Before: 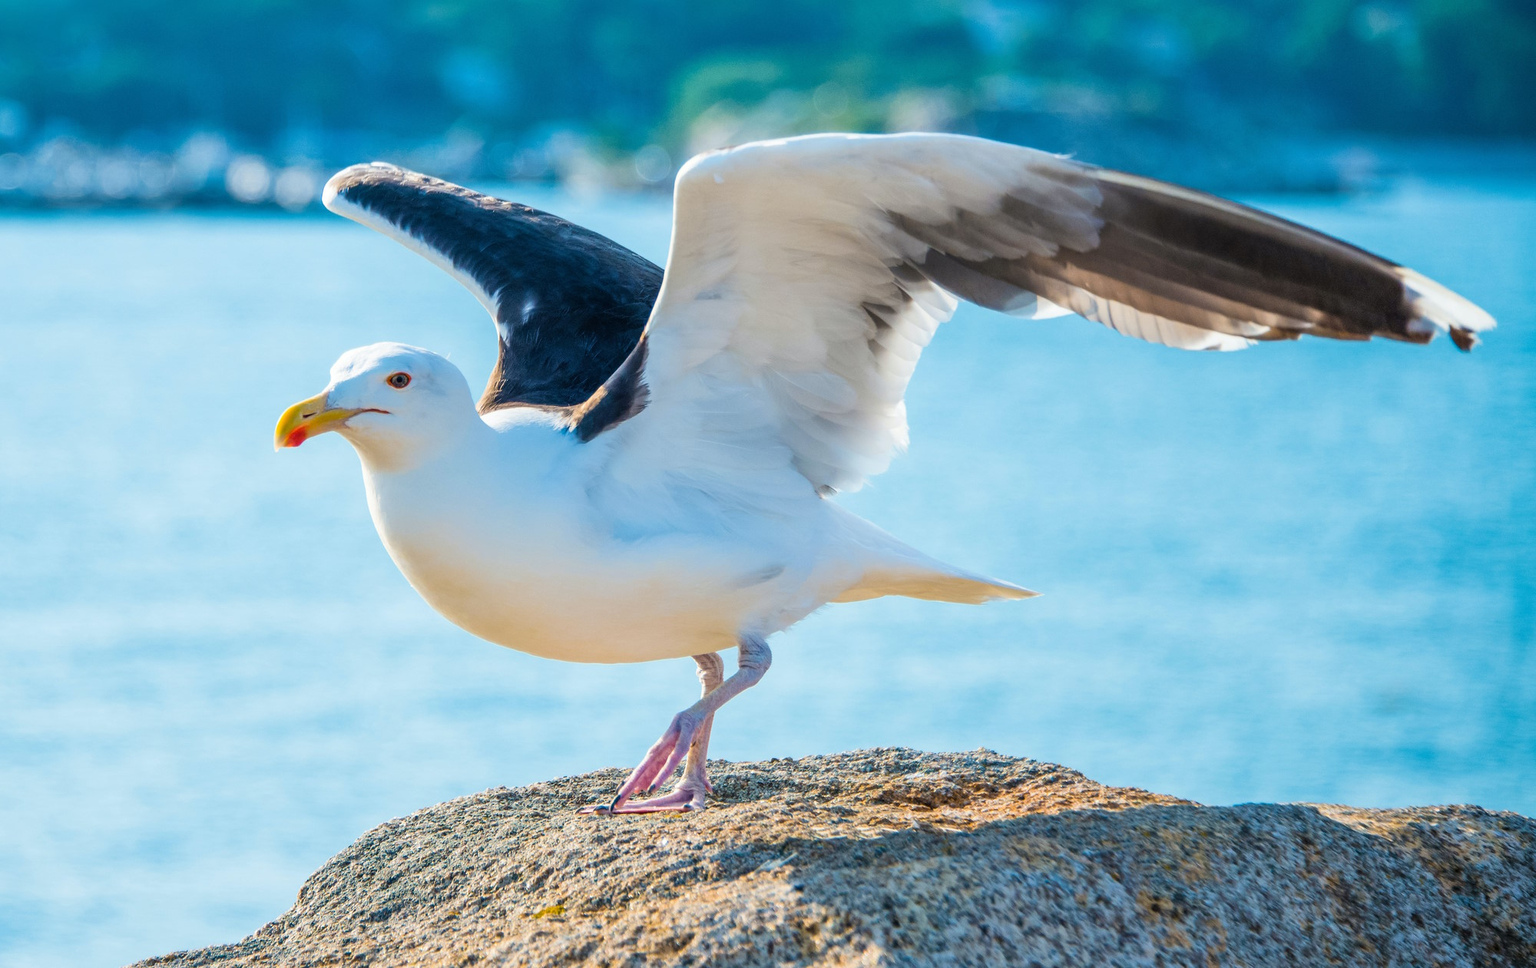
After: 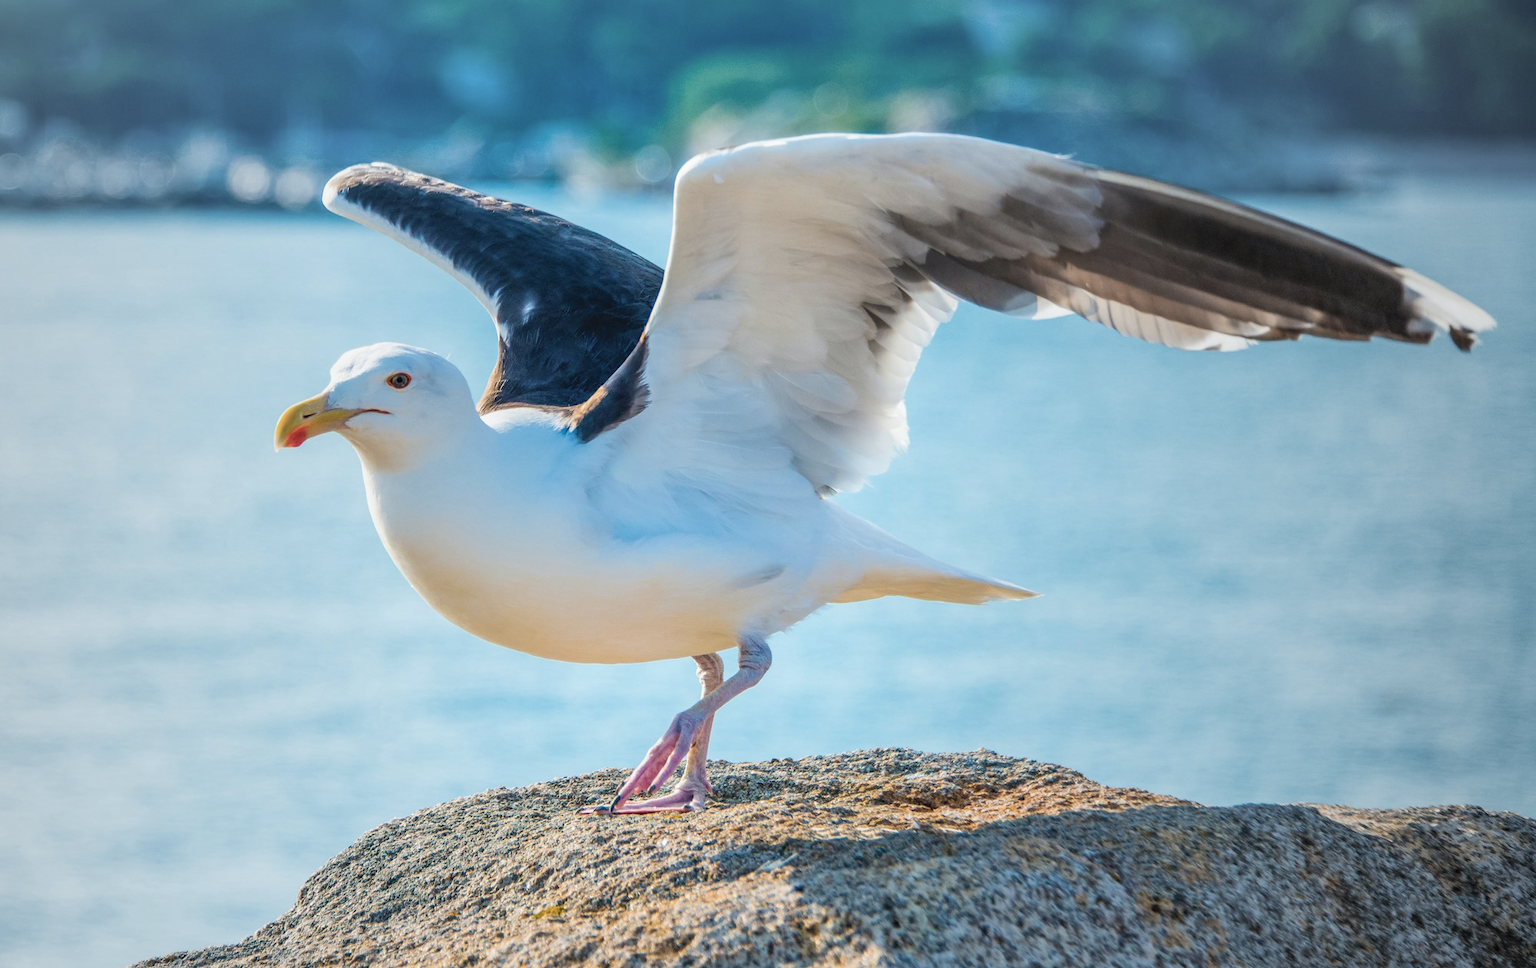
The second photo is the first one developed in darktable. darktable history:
vignetting: fall-off start 18.21%, fall-off radius 137.95%, brightness -0.207, center (-0.078, 0.066), width/height ratio 0.62, shape 0.59
local contrast: detail 110%
